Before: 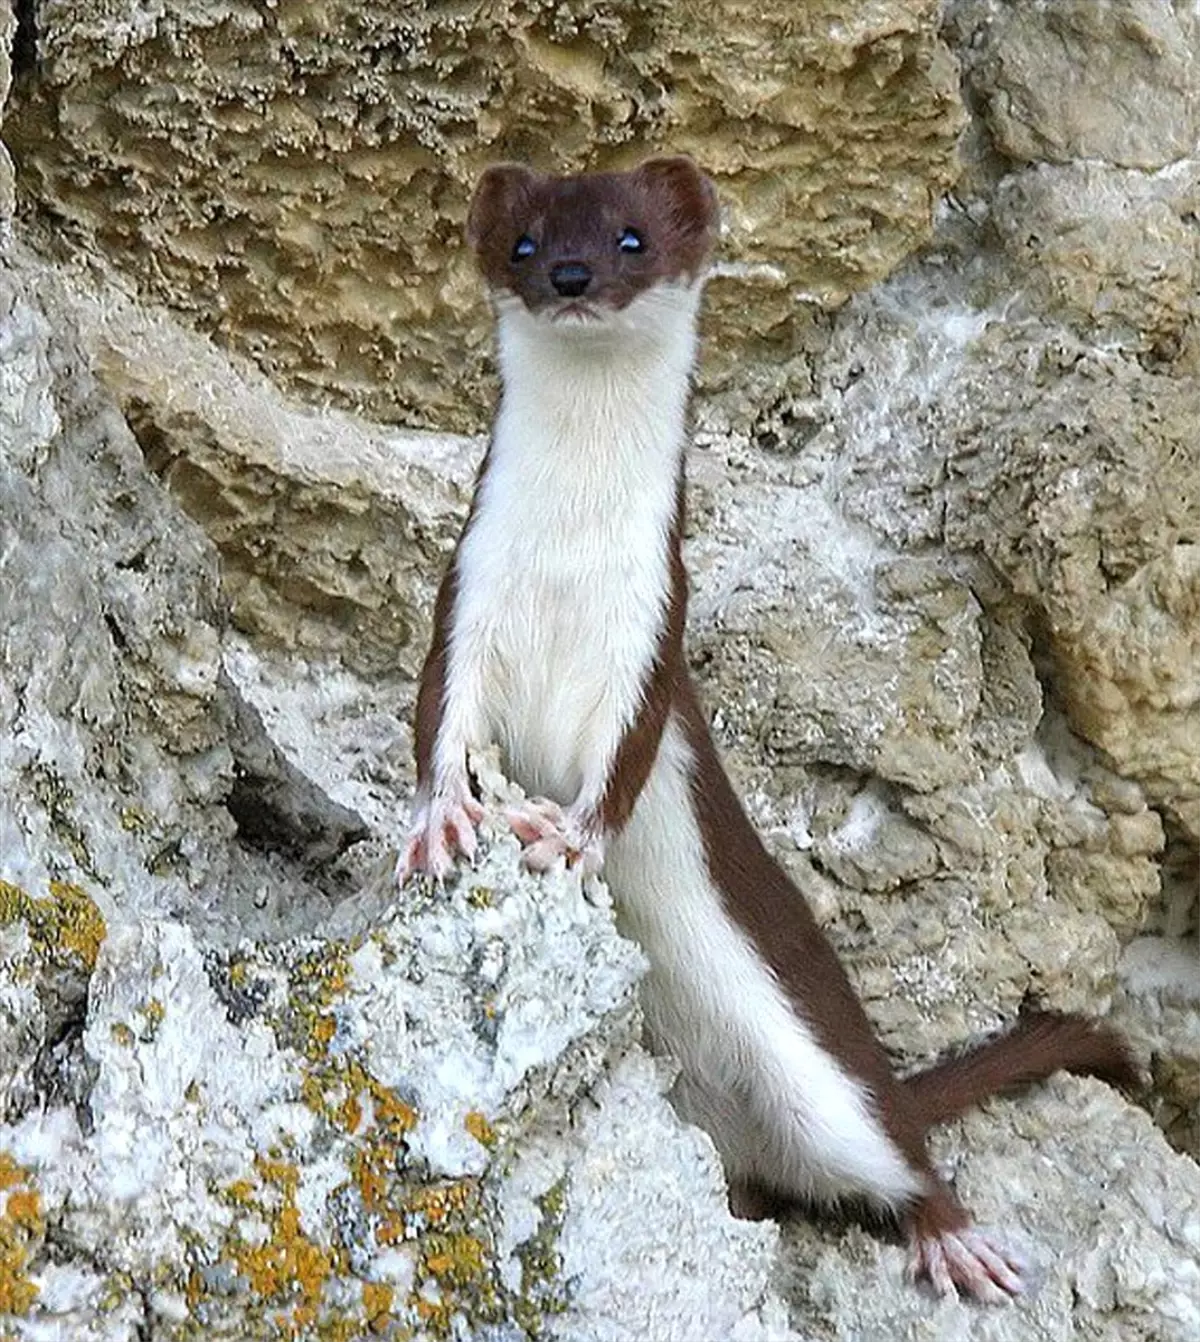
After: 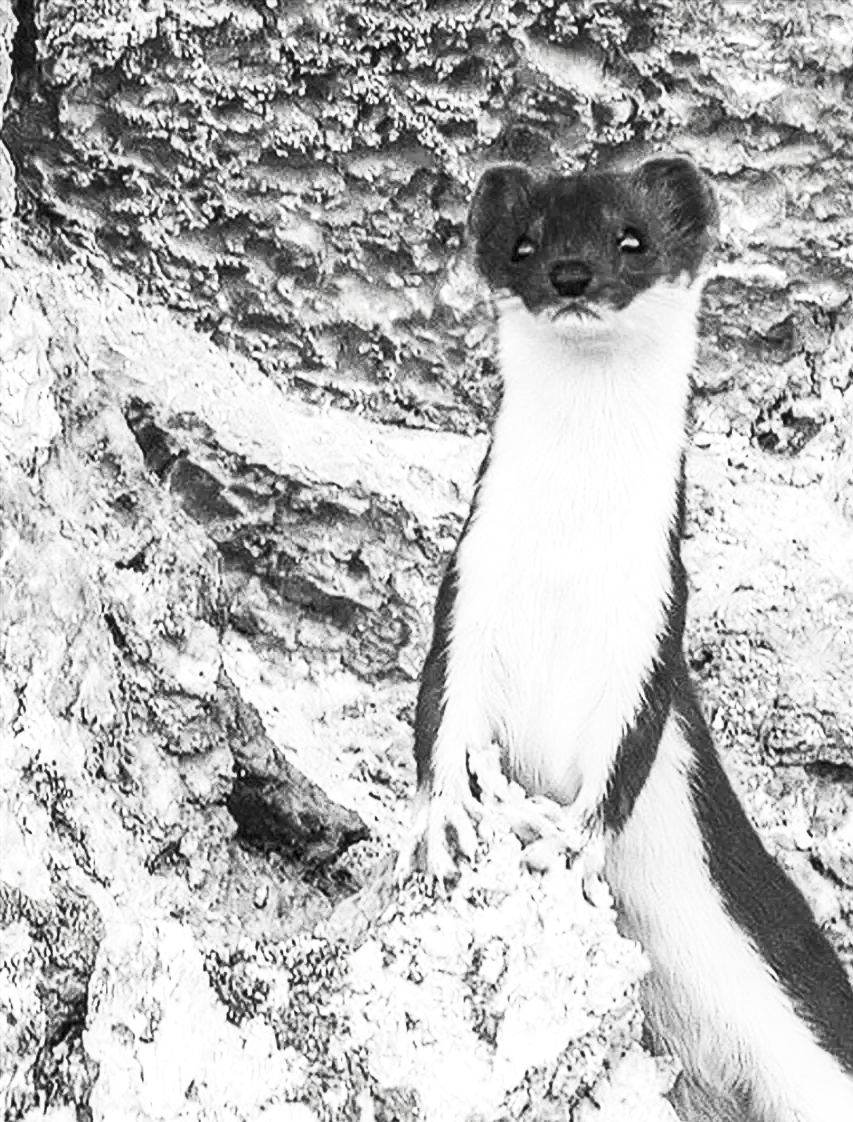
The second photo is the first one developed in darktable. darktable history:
local contrast: on, module defaults
contrast brightness saturation: contrast 0.544, brightness 0.471, saturation -0.989
crop: right 28.908%, bottom 16.338%
